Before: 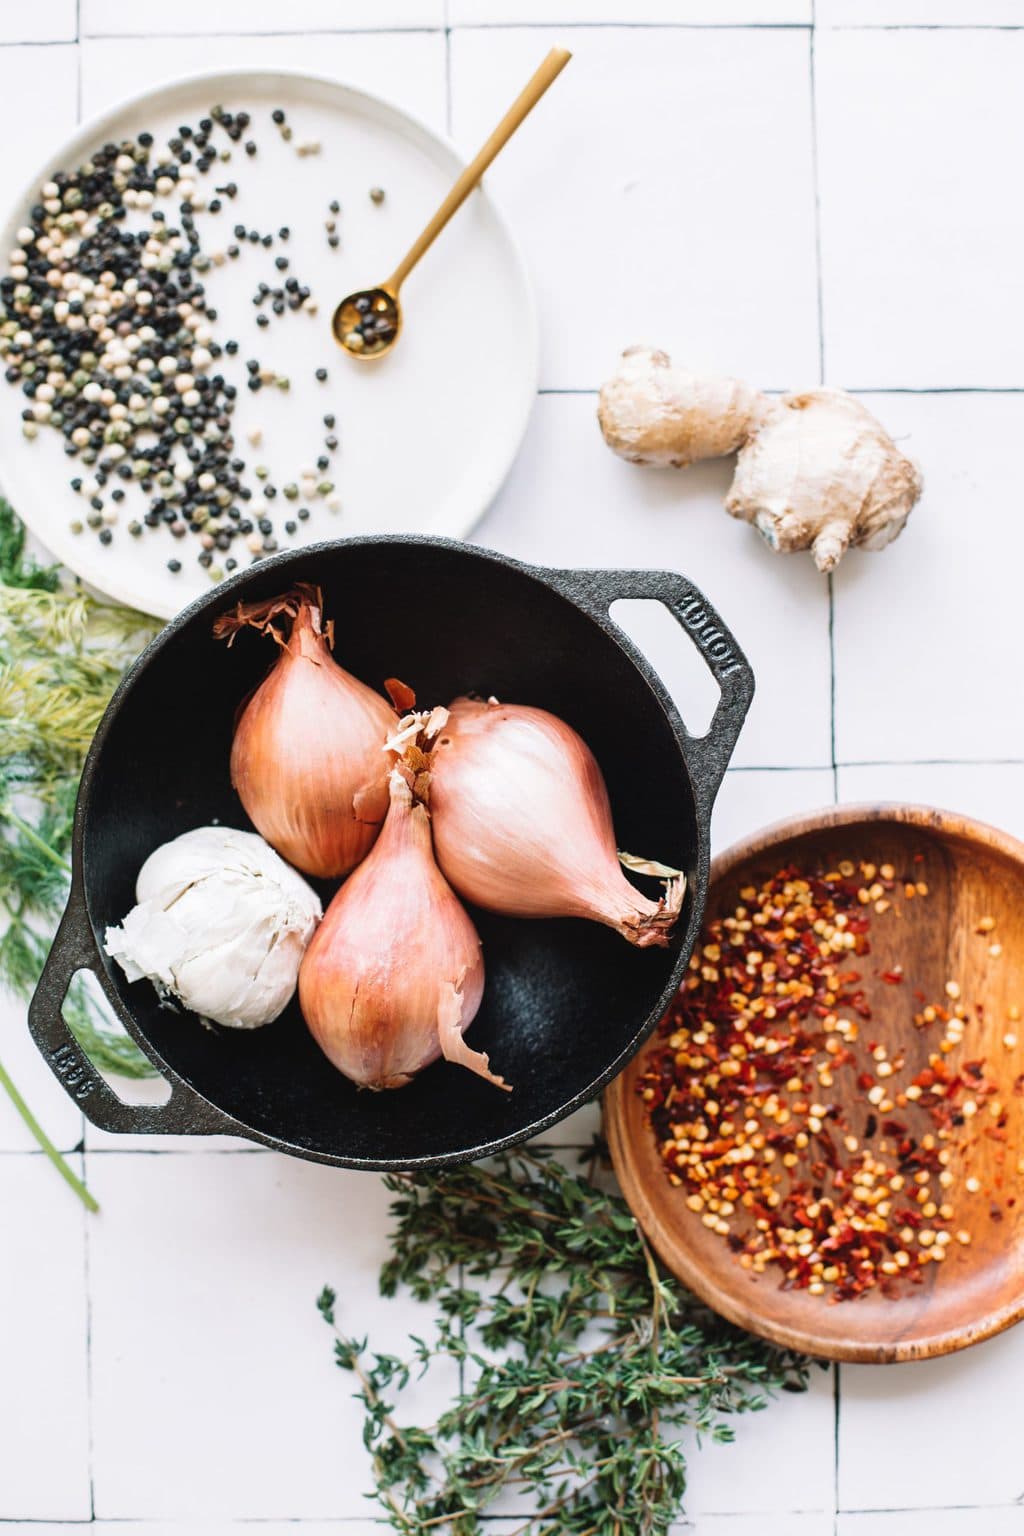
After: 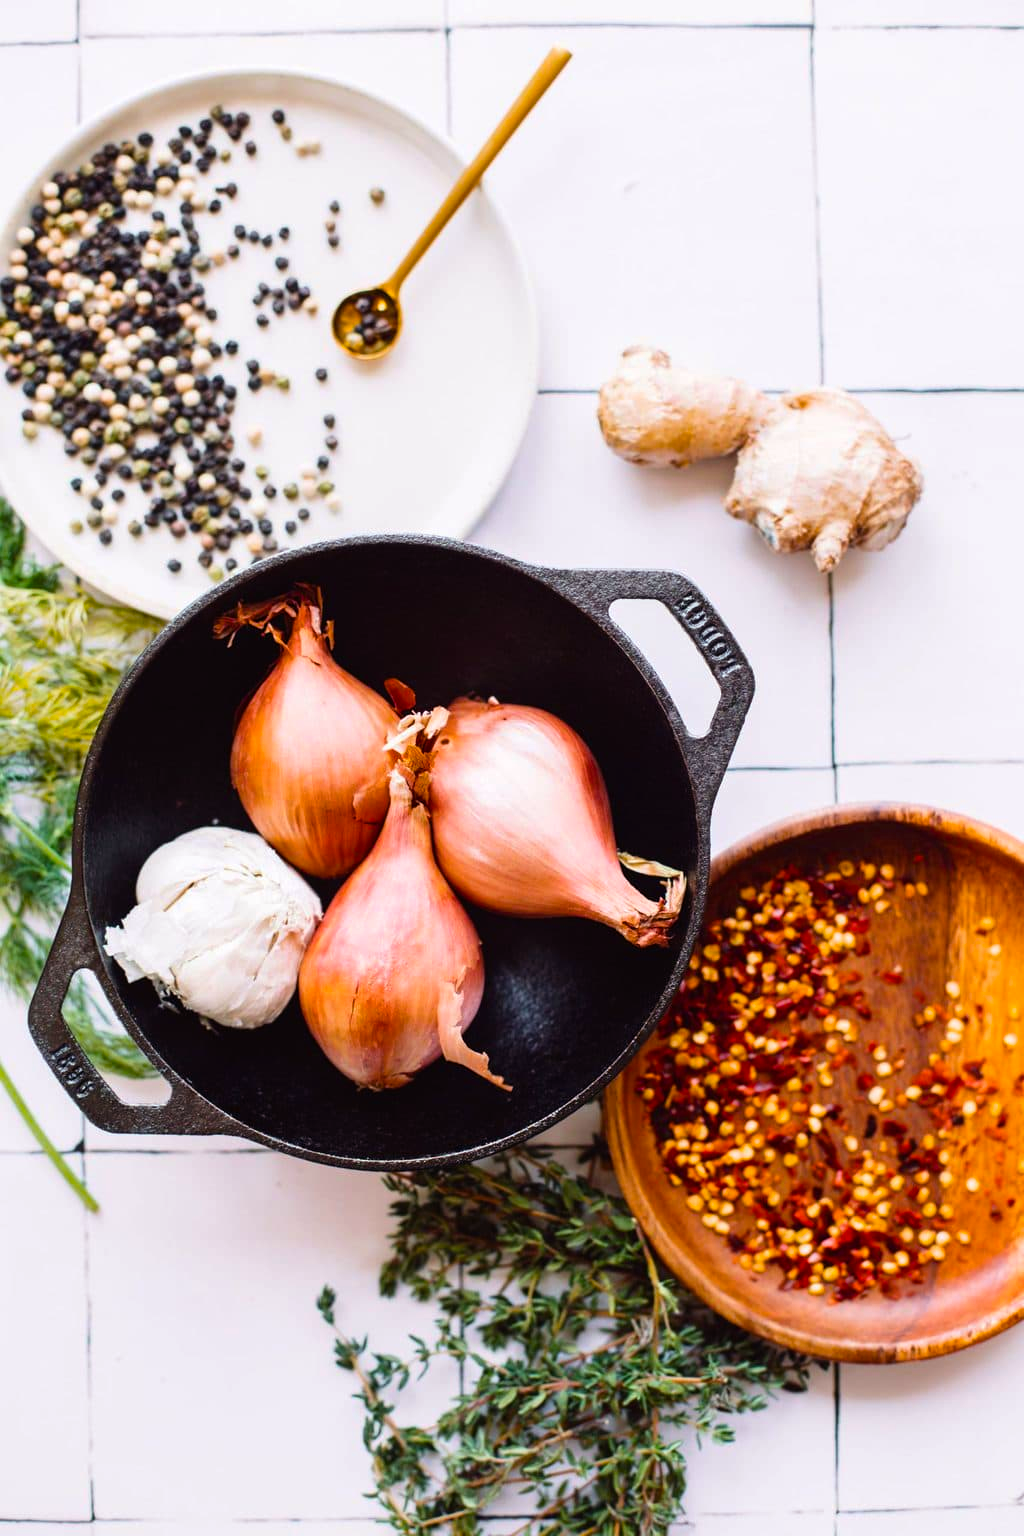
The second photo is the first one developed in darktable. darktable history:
color balance rgb: power › luminance -7.878%, power › chroma 1.345%, power › hue 330.54°, perceptual saturation grading › global saturation 30.522%, global vibrance 32.947%
